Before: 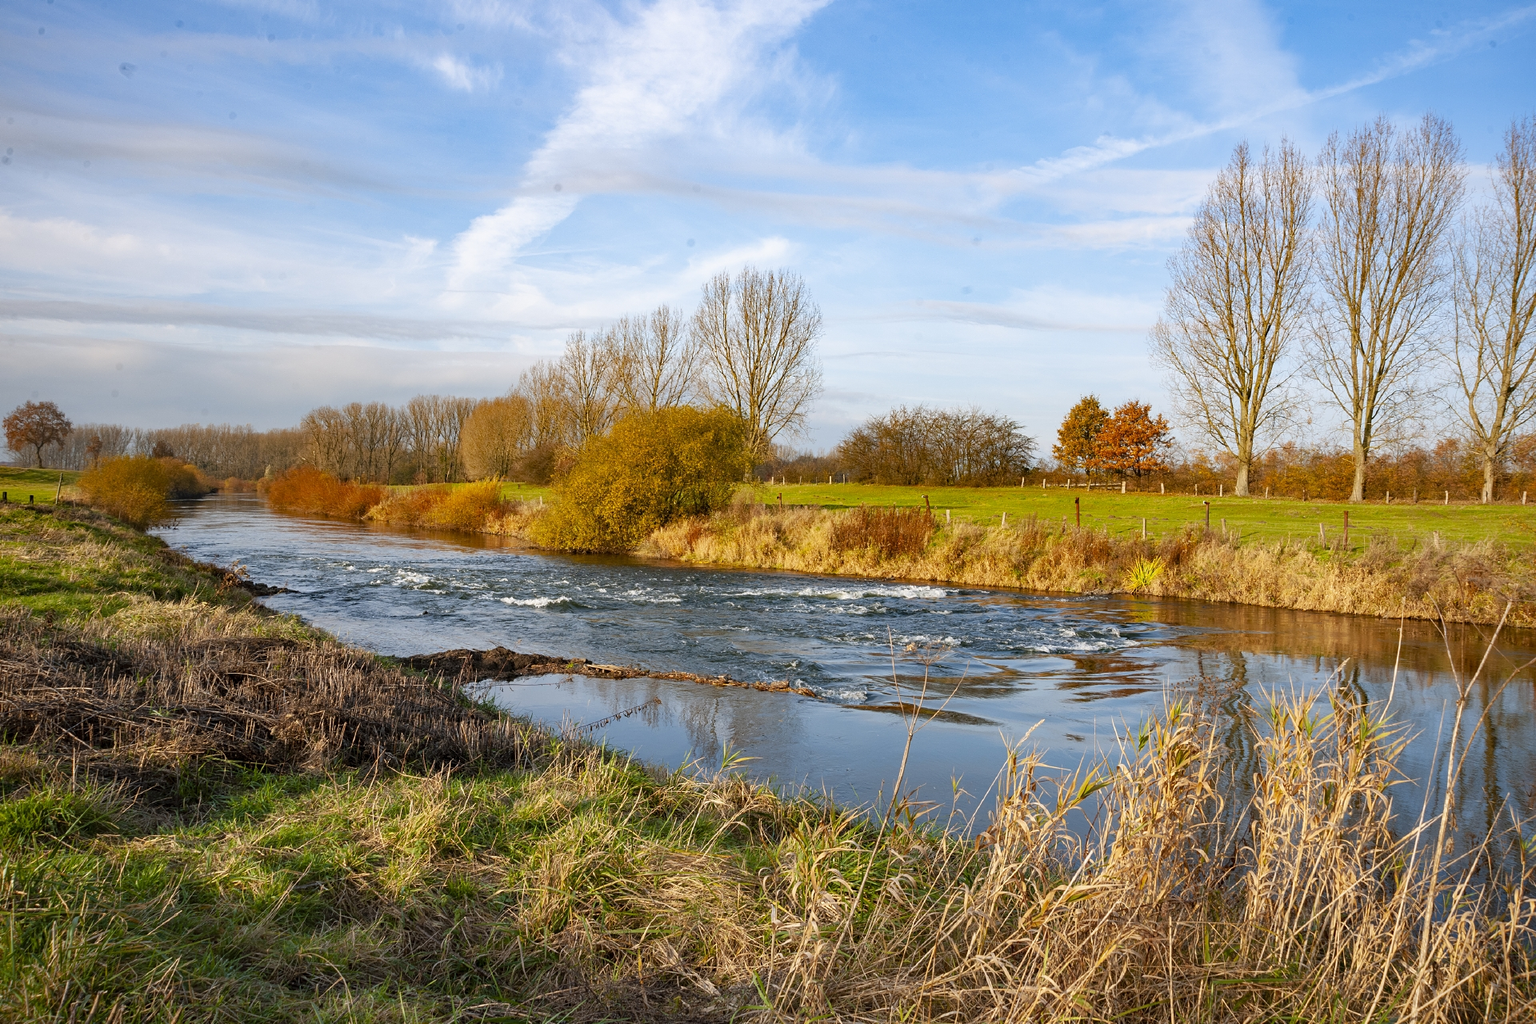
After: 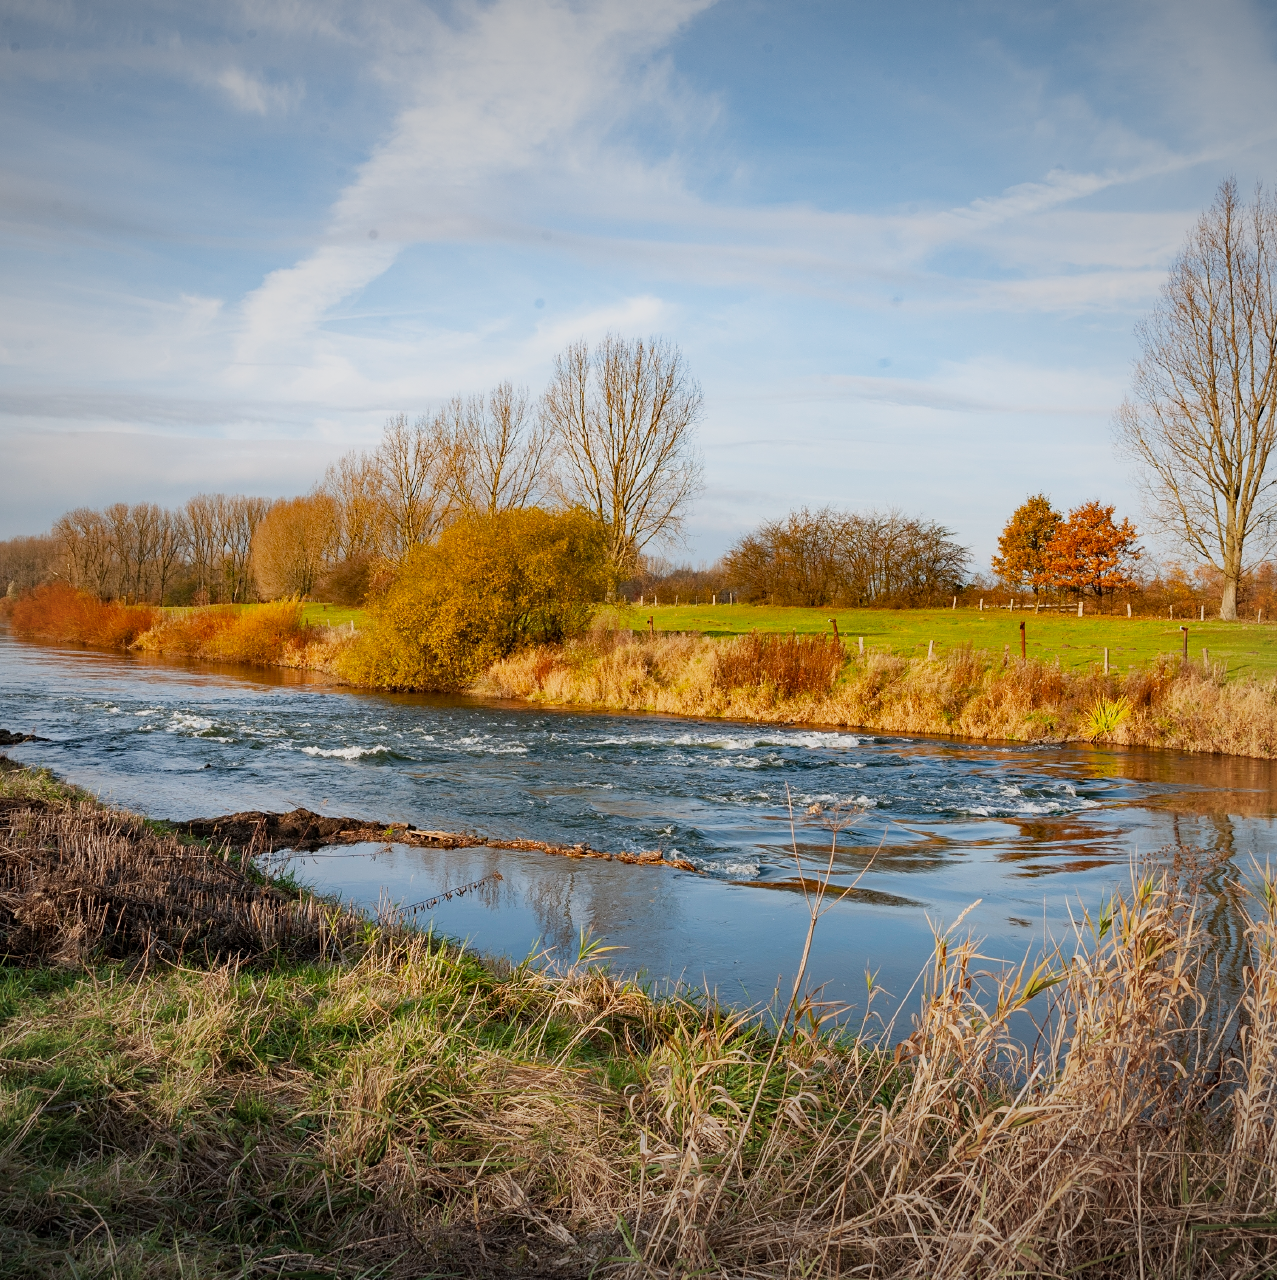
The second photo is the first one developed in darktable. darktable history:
vignetting: fall-off radius 100%, width/height ratio 1.337
exposure: compensate highlight preservation false
sigmoid: contrast 1.22, skew 0.65
crop: left 16.899%, right 16.556%
